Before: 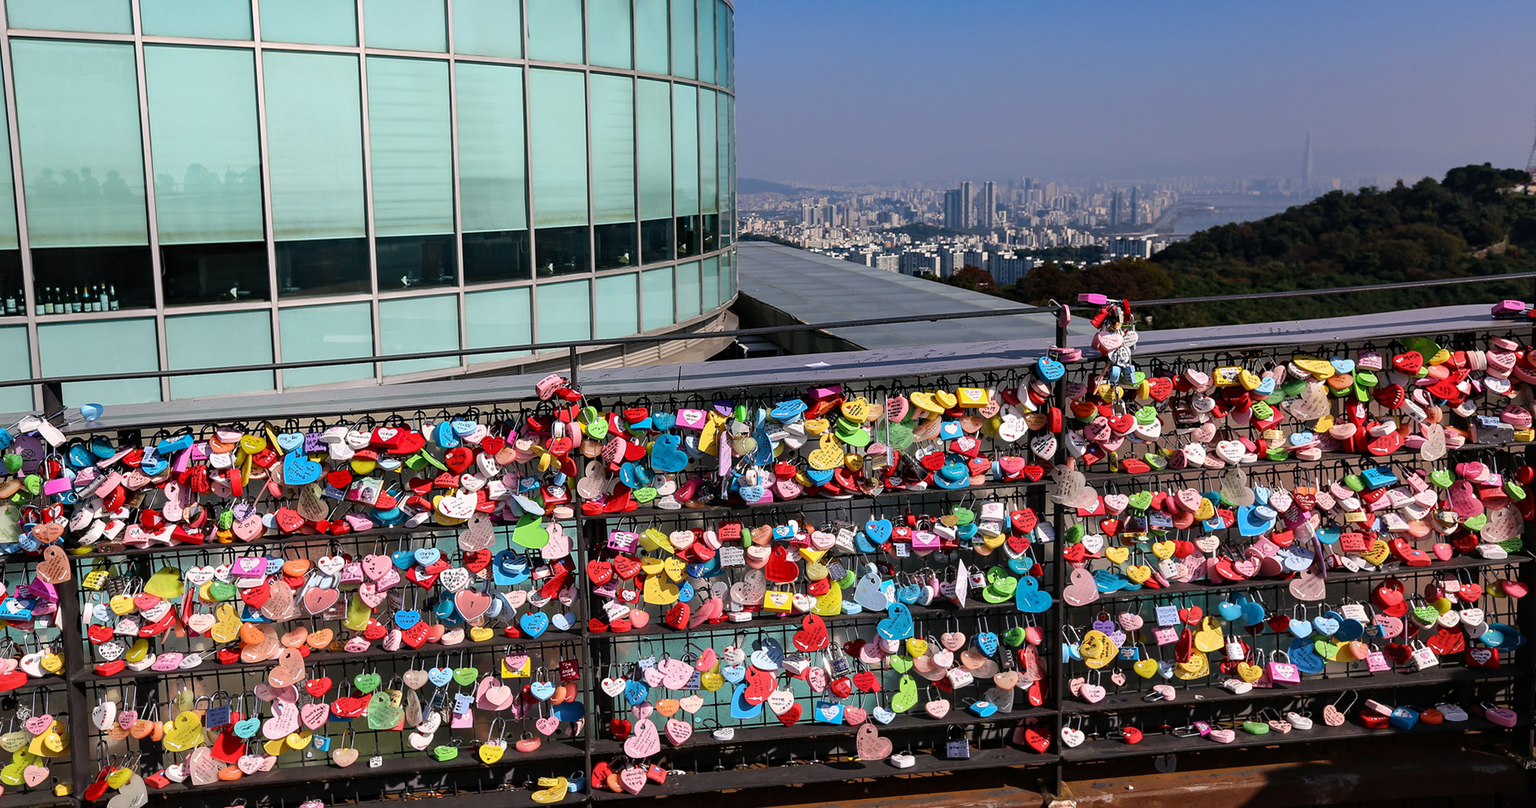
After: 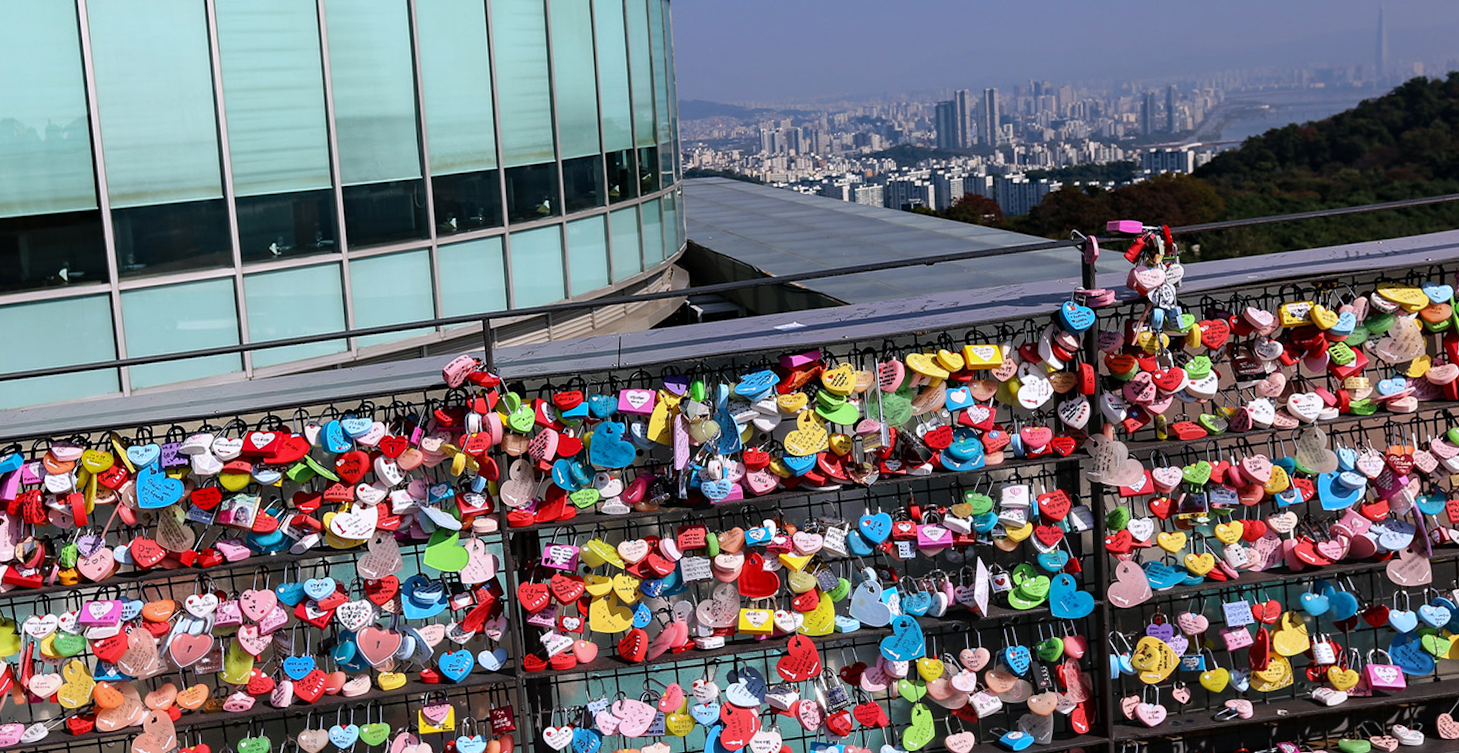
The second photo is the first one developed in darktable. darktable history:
white balance: red 0.976, blue 1.04
crop and rotate: left 10.071%, top 10.071%, right 10.02%, bottom 10.02%
rotate and perspective: rotation -3°, crop left 0.031, crop right 0.968, crop top 0.07, crop bottom 0.93
